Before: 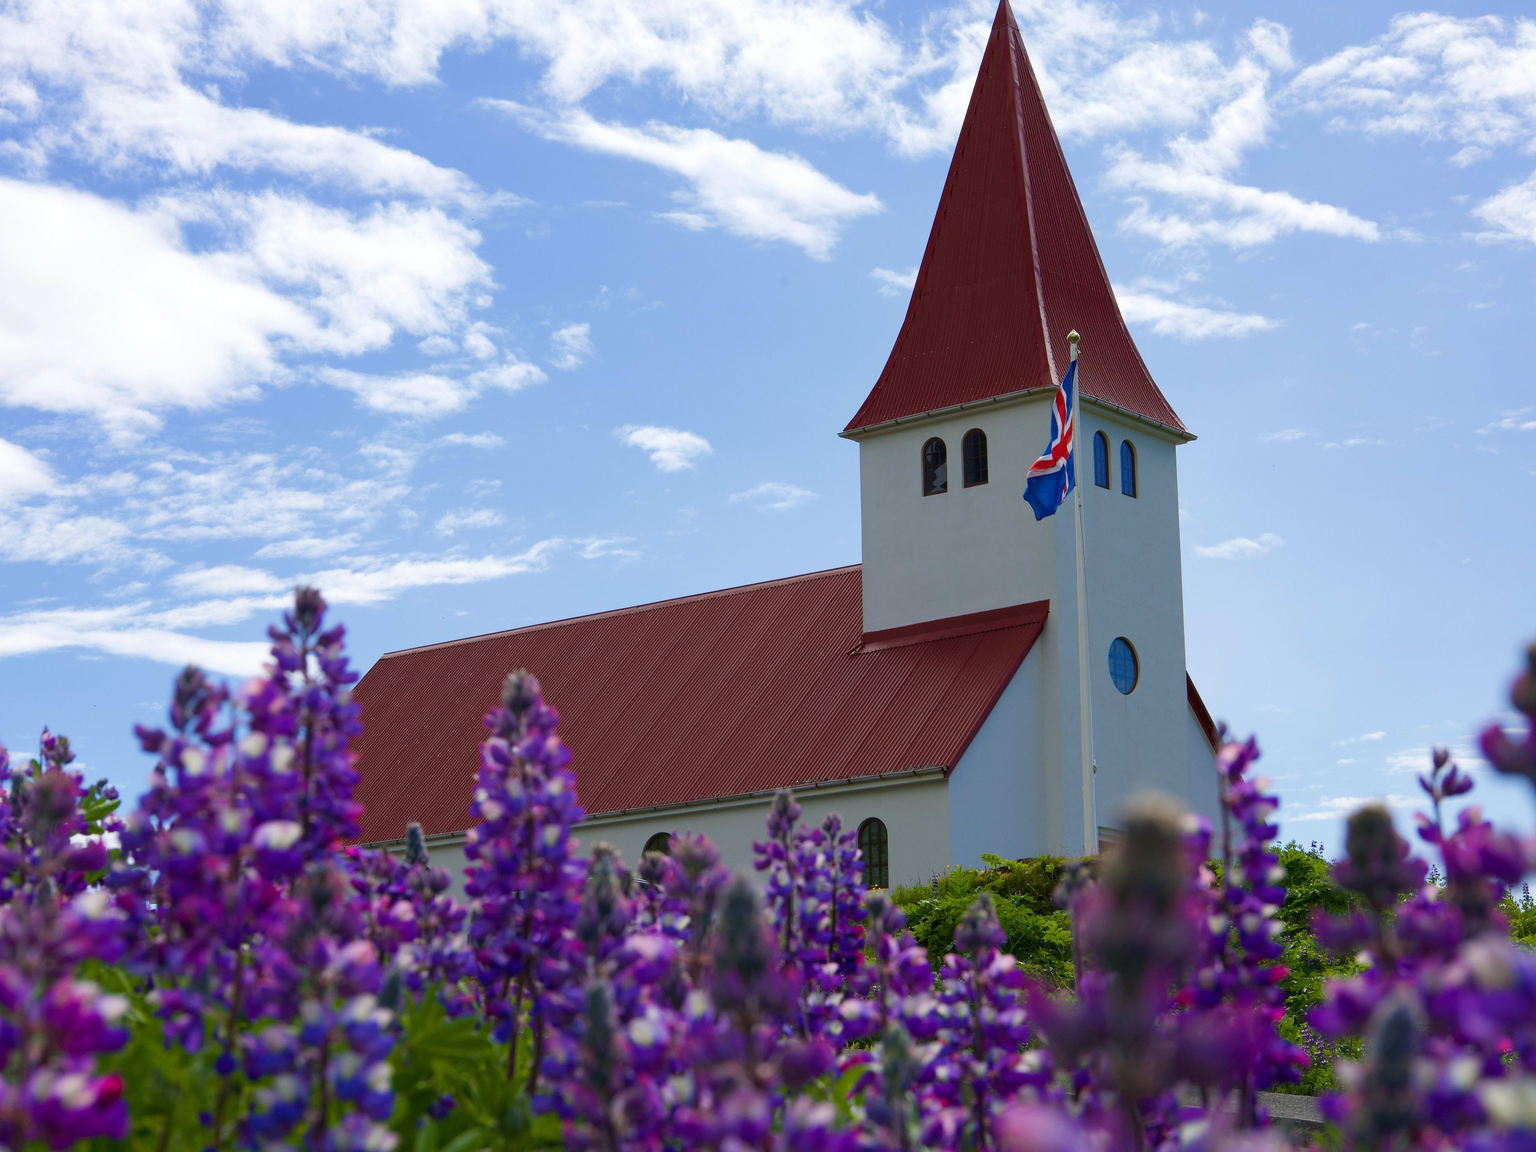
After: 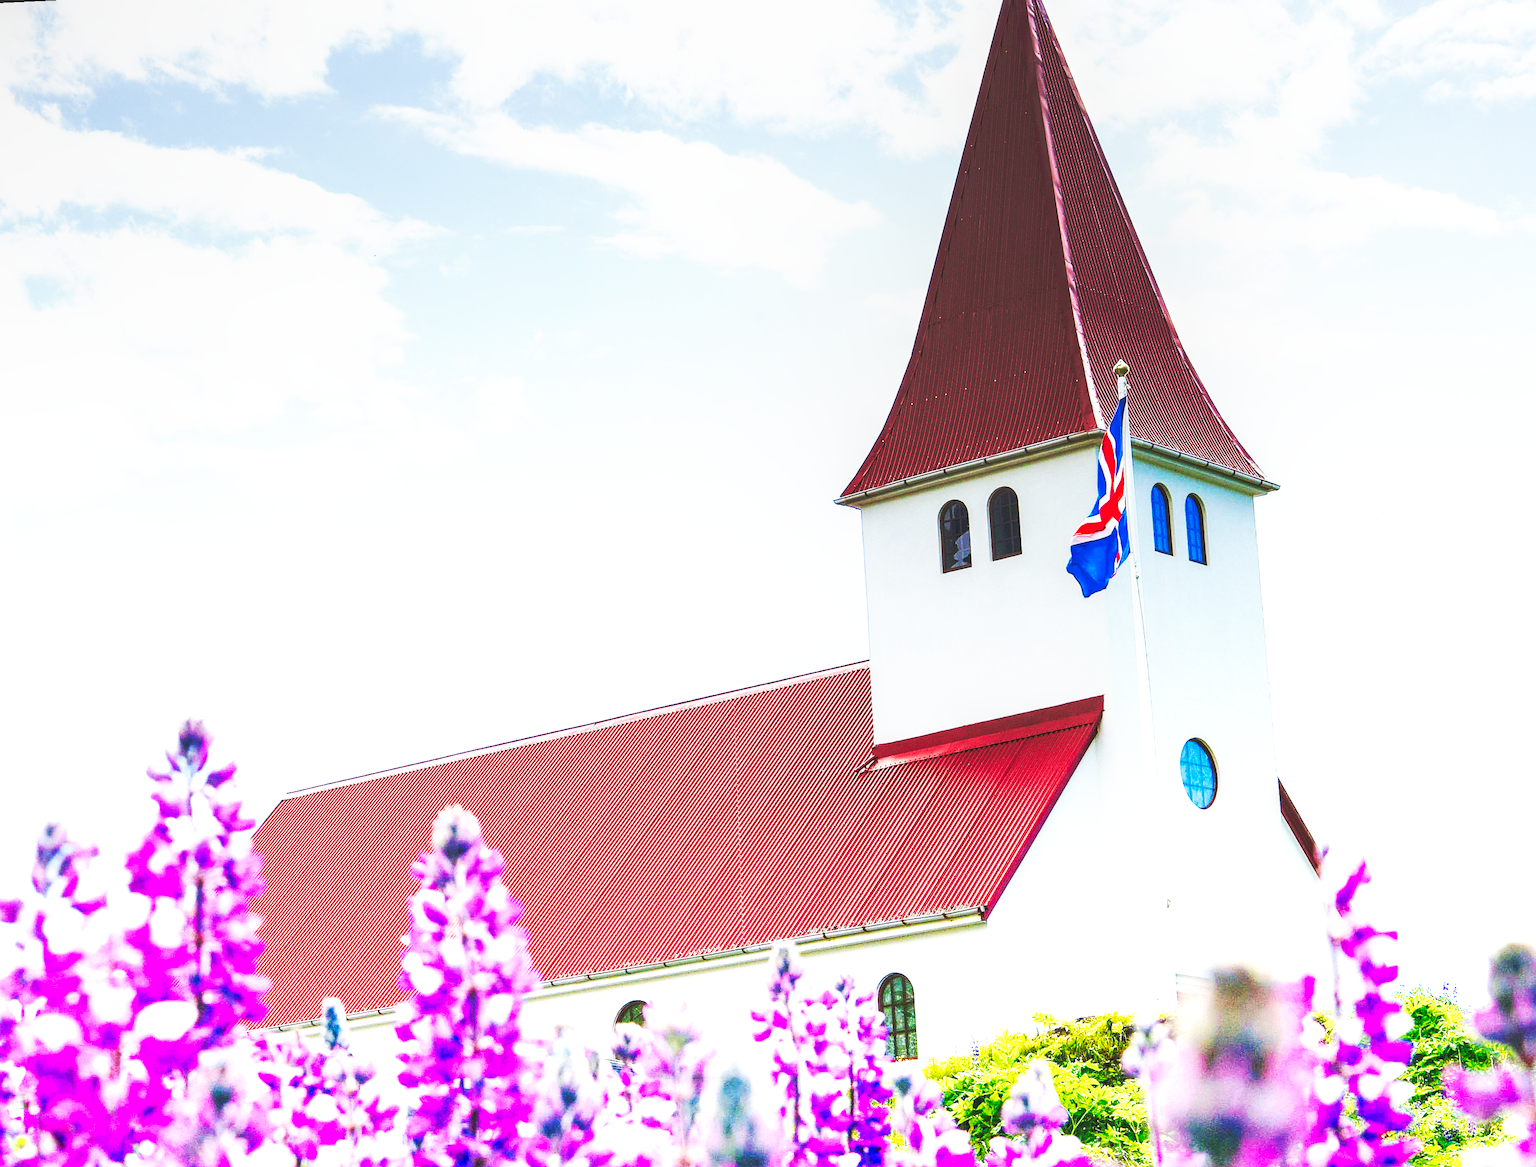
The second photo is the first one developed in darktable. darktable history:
sharpen: on, module defaults
local contrast: detail 130%
rotate and perspective: rotation -2.22°, lens shift (horizontal) -0.022, automatic cropping off
graduated density: density -3.9 EV
base curve: curves: ch0 [(0, 0.015) (0.085, 0.116) (0.134, 0.298) (0.19, 0.545) (0.296, 0.764) (0.599, 0.982) (1, 1)], preserve colors none
exposure: black level correction 0.002, exposure -0.1 EV, compensate highlight preservation false
crop and rotate: left 10.77%, top 5.1%, right 10.41%, bottom 16.76%
